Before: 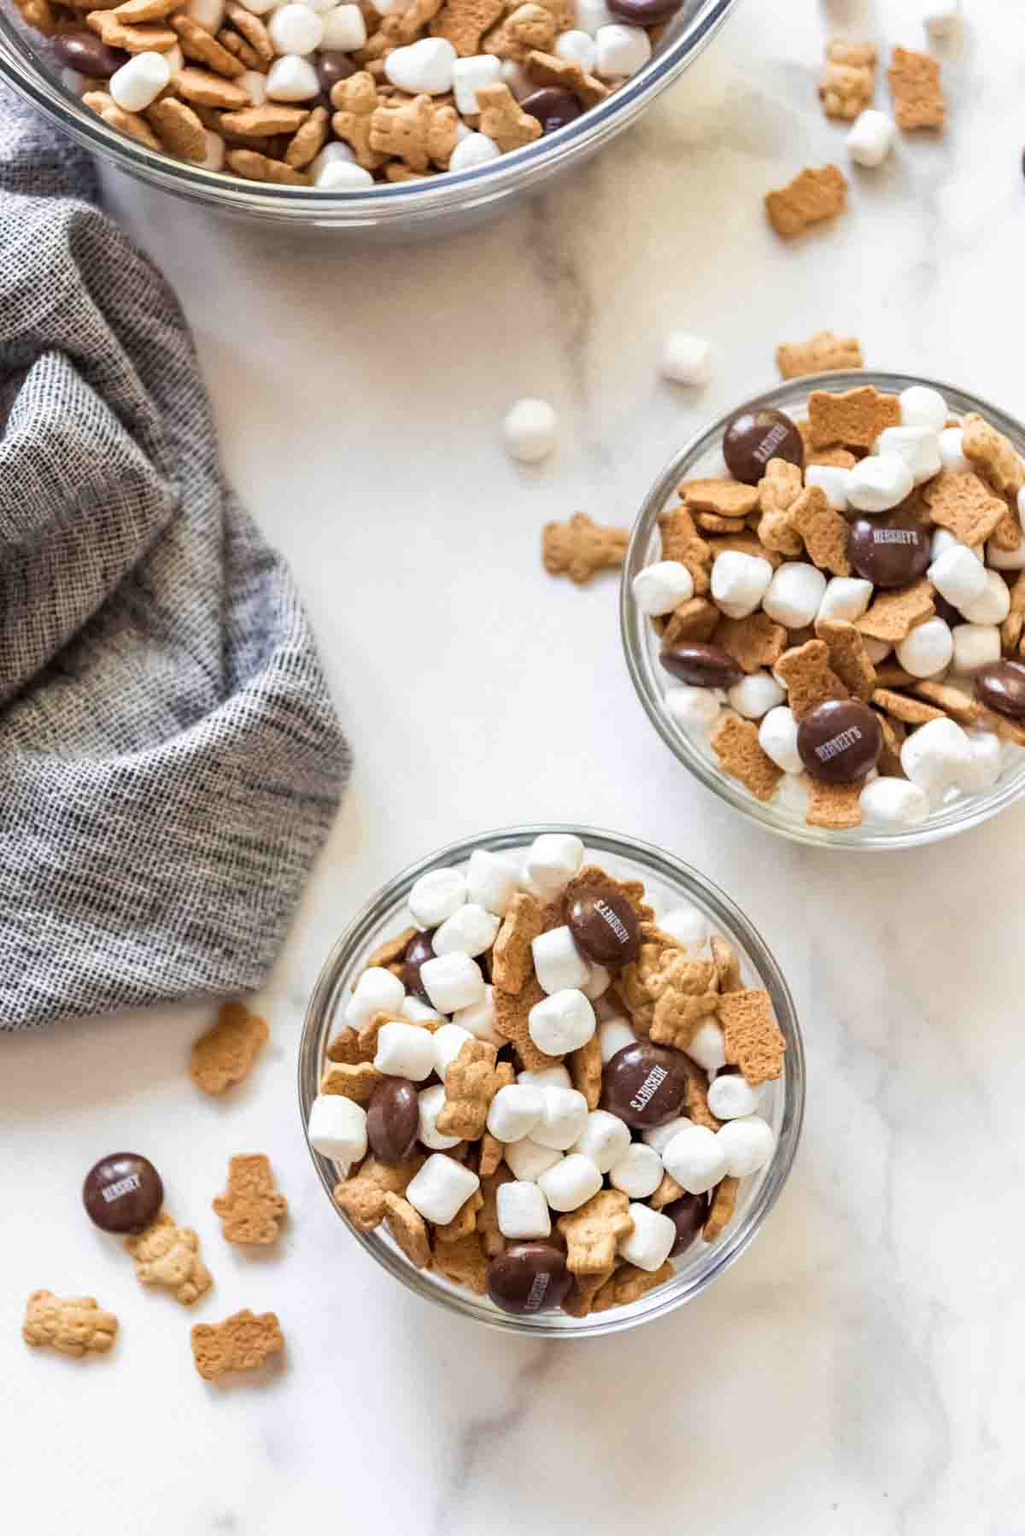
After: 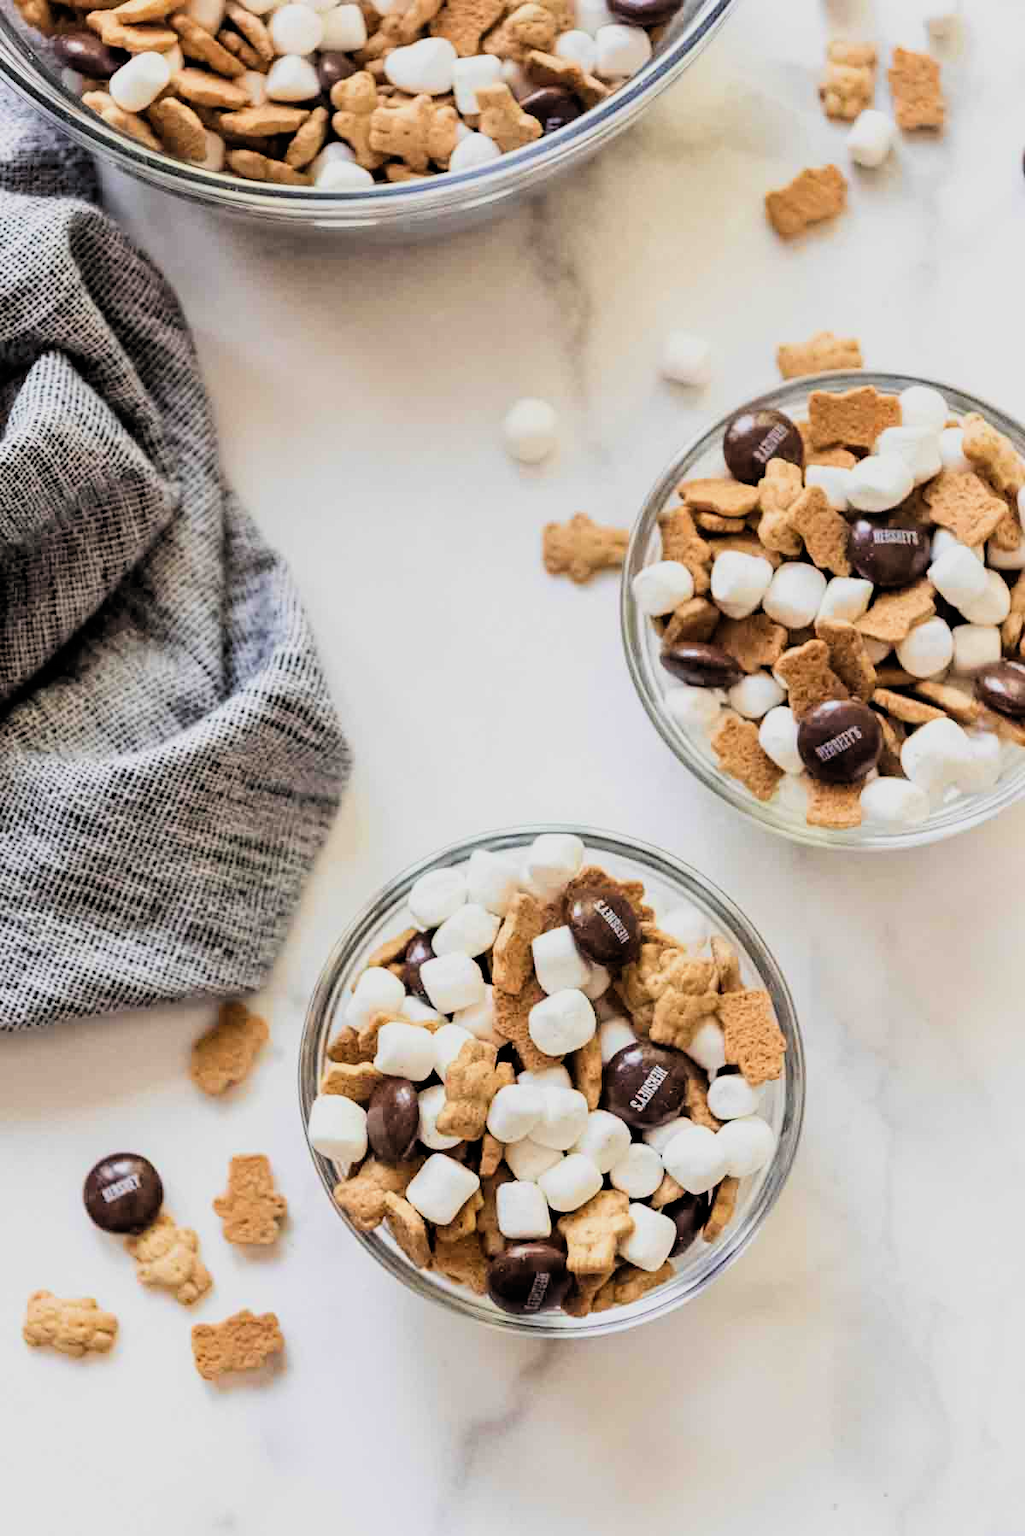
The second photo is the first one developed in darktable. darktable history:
filmic rgb: black relative exposure -5.1 EV, white relative exposure 3.98 EV, hardness 2.9, contrast 1.299, highlights saturation mix -9.3%, color science v6 (2022)
